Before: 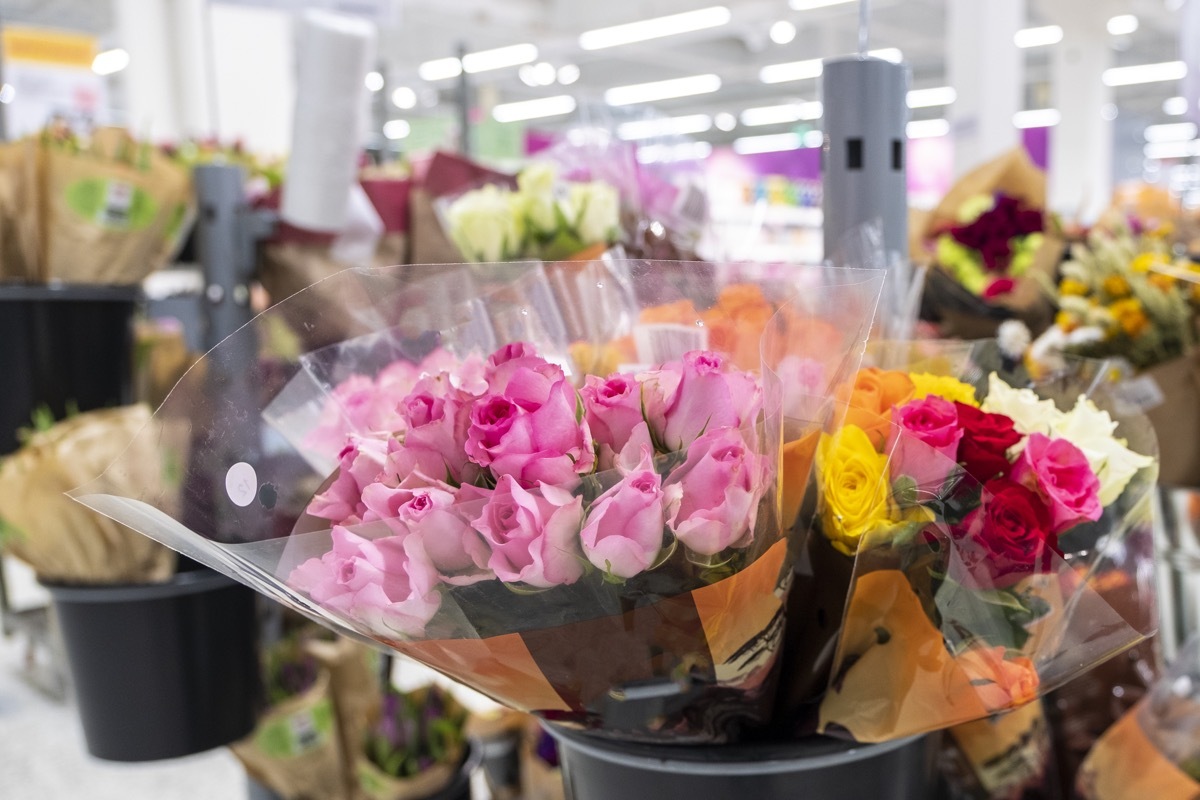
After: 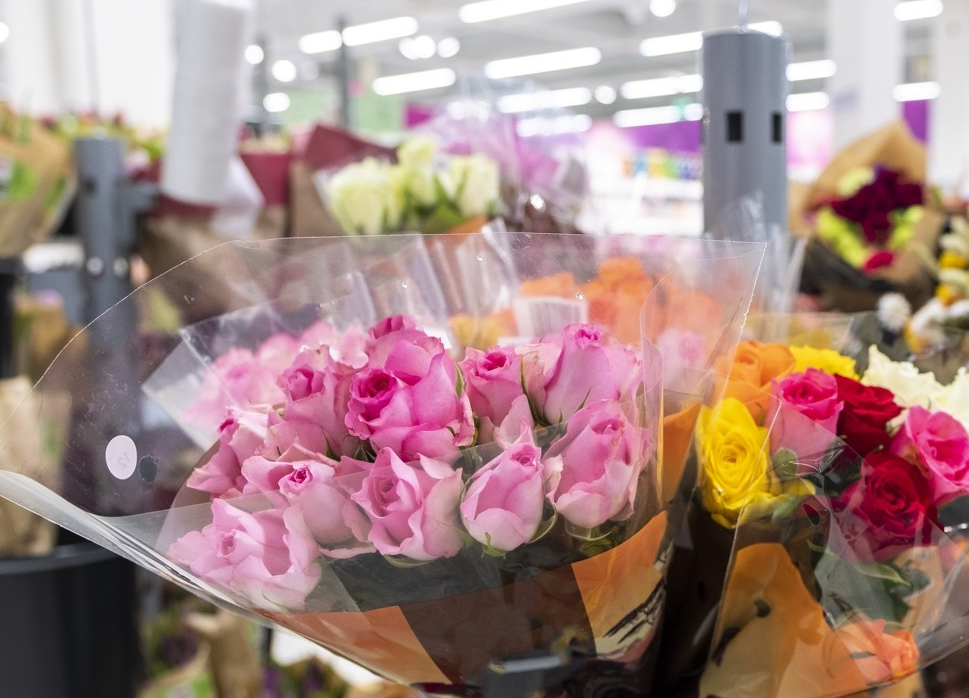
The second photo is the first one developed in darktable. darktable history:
crop: left 10.01%, top 3.484%, right 9.229%, bottom 9.199%
